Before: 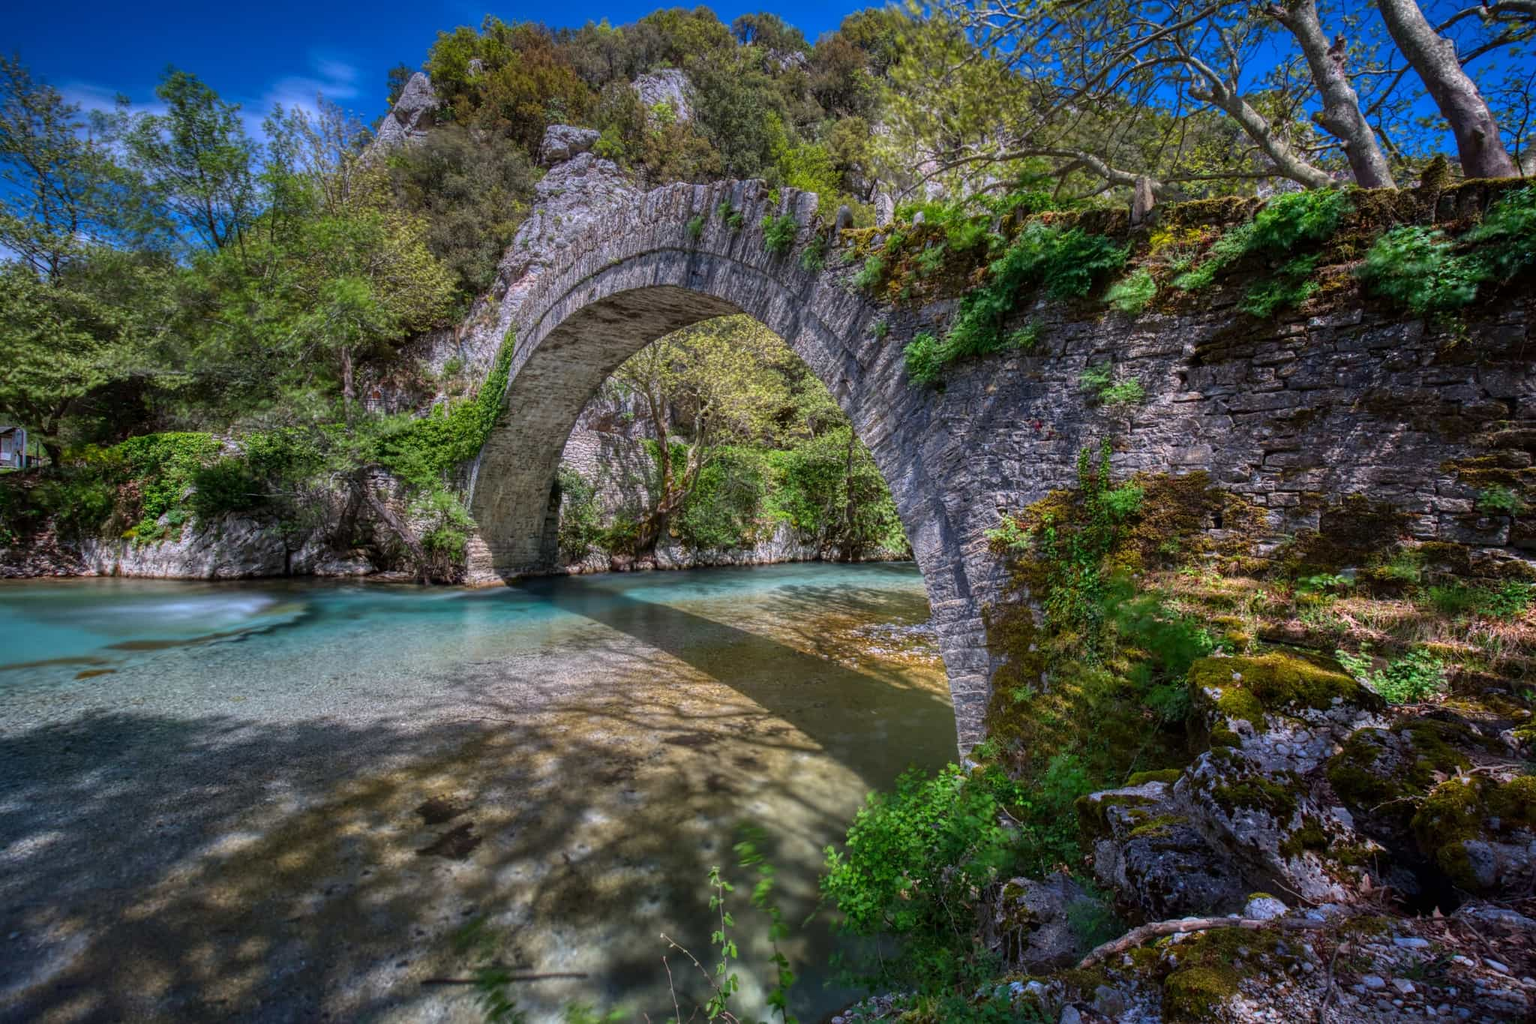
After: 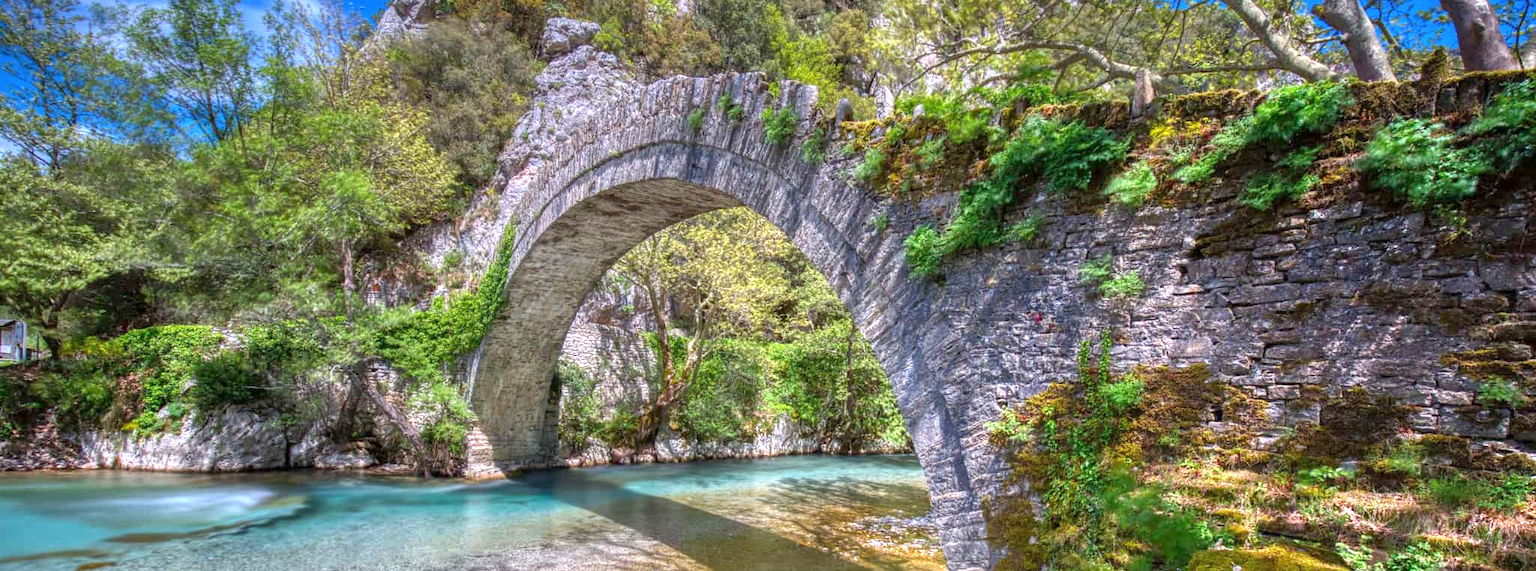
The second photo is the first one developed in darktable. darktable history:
crop and rotate: top 10.502%, bottom 33.665%
tone equalizer: -8 EV 1.04 EV, -7 EV 1 EV, -6 EV 0.966 EV, -5 EV 1.04 EV, -4 EV 1.04 EV, -3 EV 0.722 EV, -2 EV 0.513 EV, -1 EV 0.274 EV
exposure: exposure 0.6 EV, compensate exposure bias true, compensate highlight preservation false
shadows and highlights: shadows 11.23, white point adjustment 1.32, highlights color adjustment 48.97%, soften with gaussian
